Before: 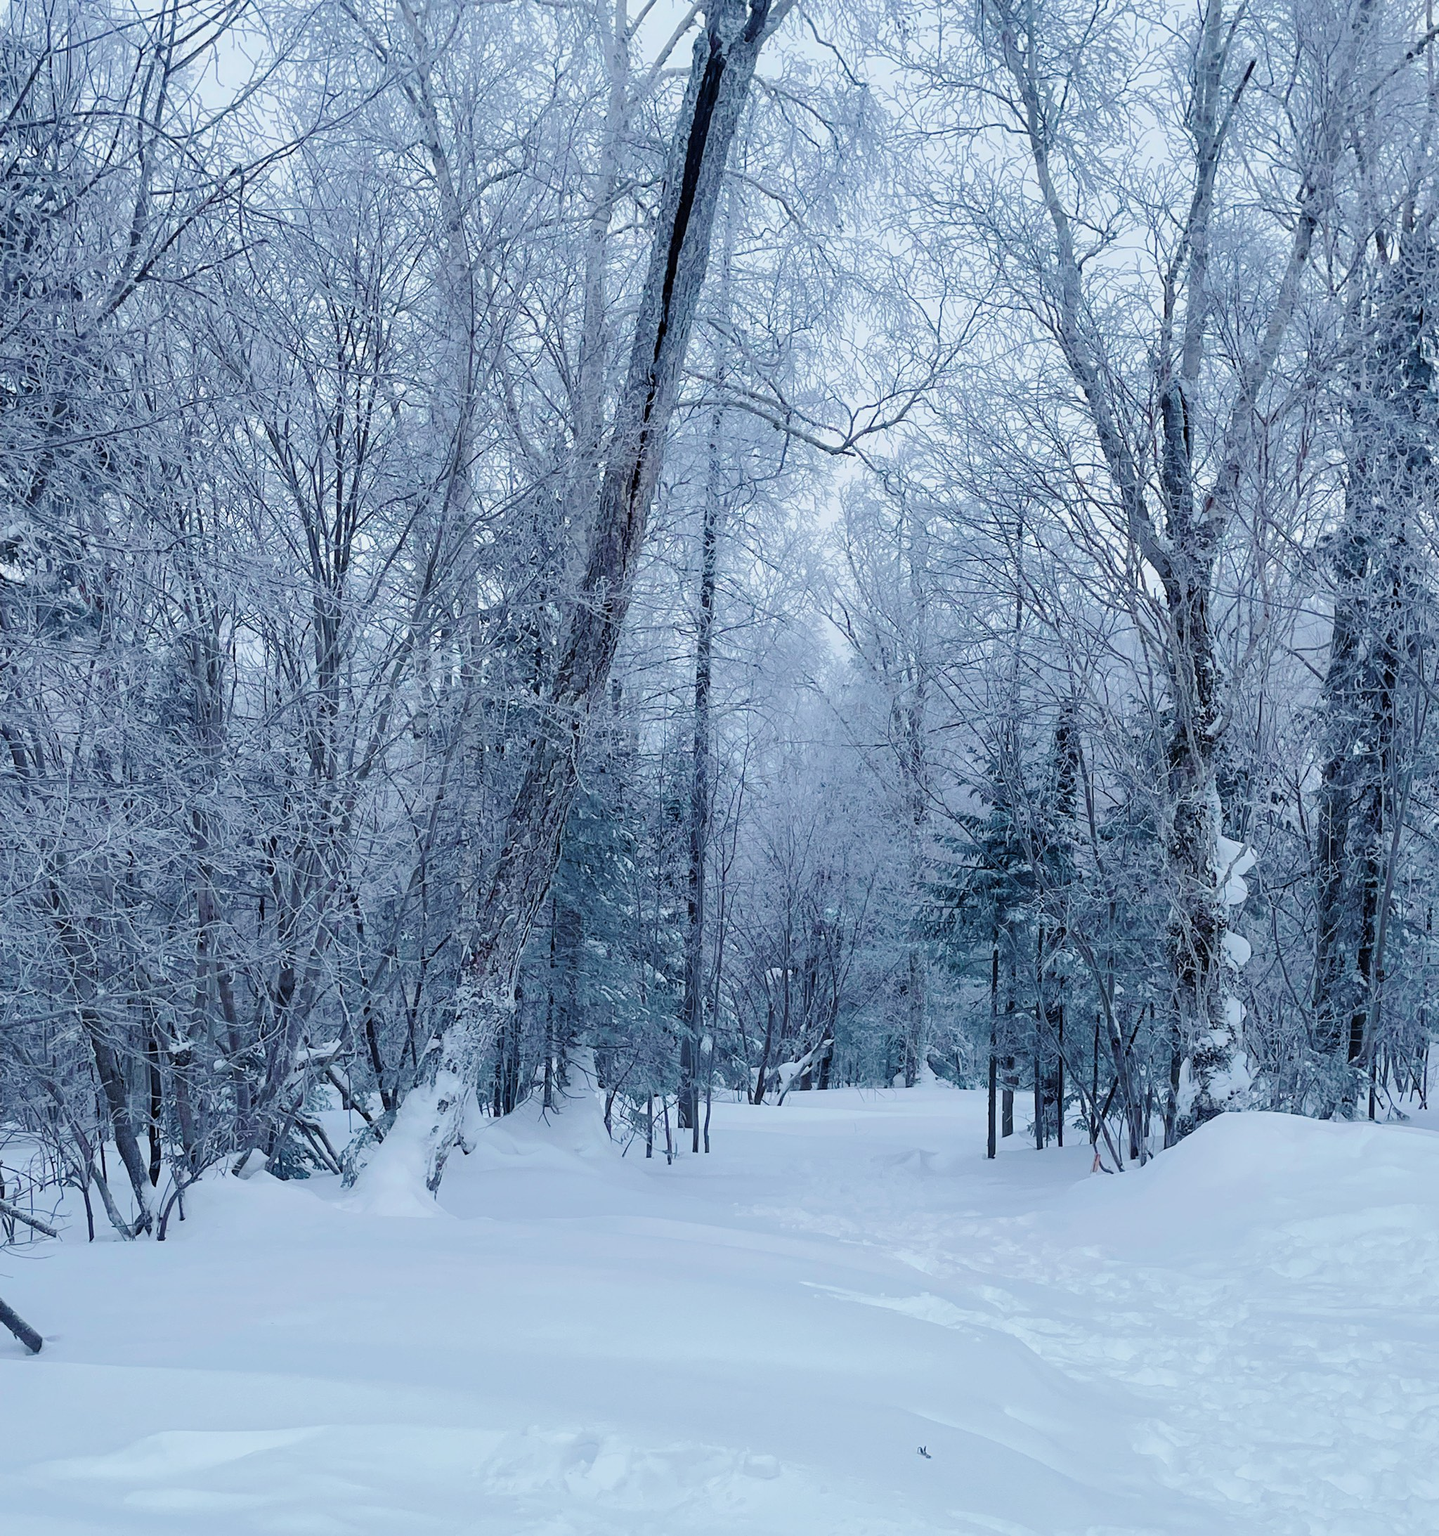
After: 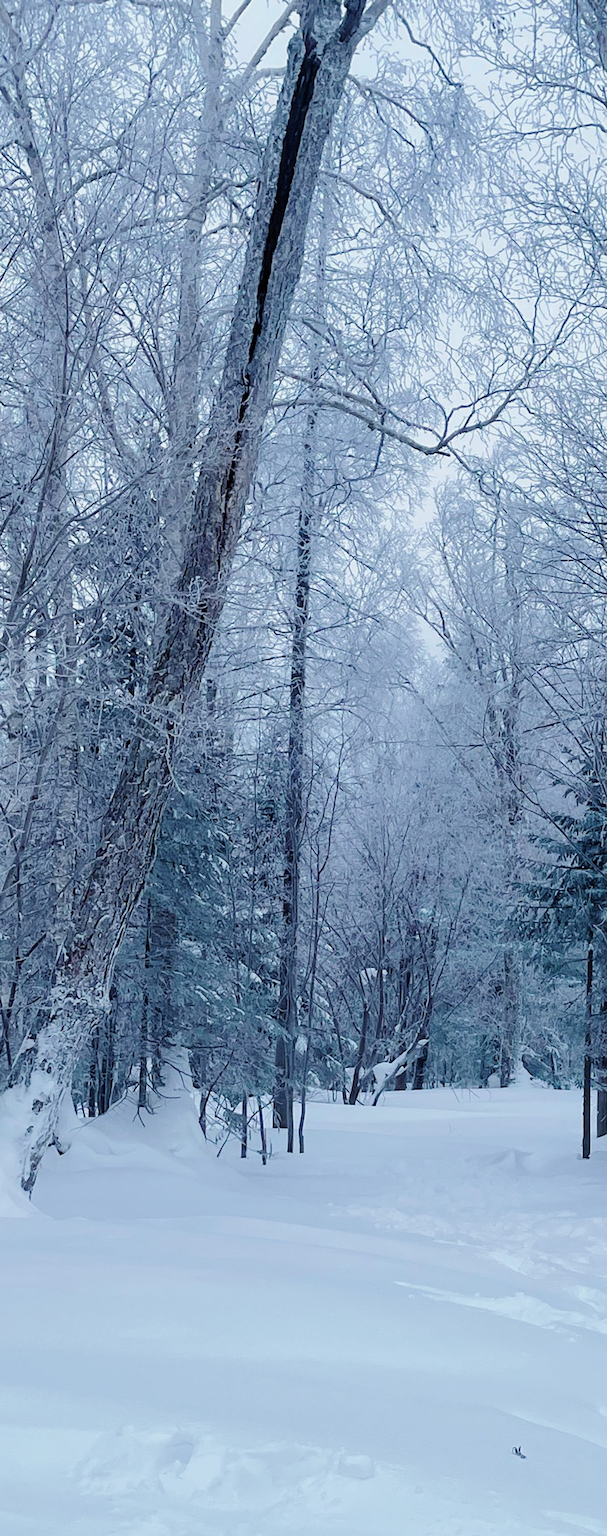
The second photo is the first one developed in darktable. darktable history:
crop: left 28.193%, right 29.59%
